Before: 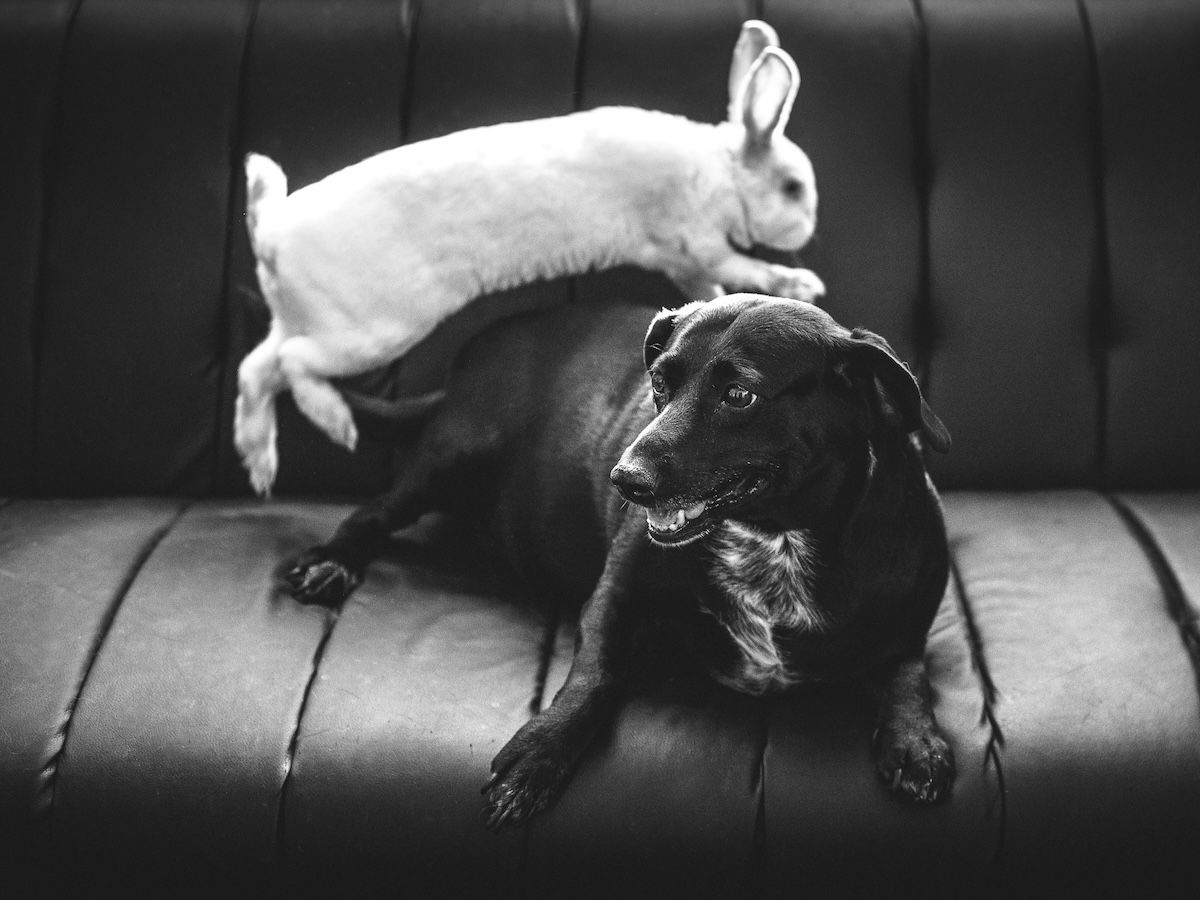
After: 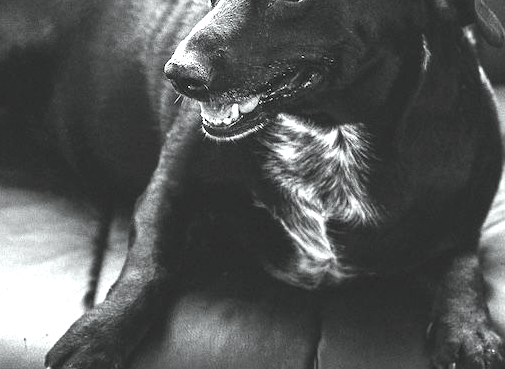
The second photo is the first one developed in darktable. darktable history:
crop: left 37.221%, top 45.169%, right 20.63%, bottom 13.777%
white balance: red 0.978, blue 0.999
exposure: black level correction 0, exposure 1.2 EV, compensate exposure bias true, compensate highlight preservation false
